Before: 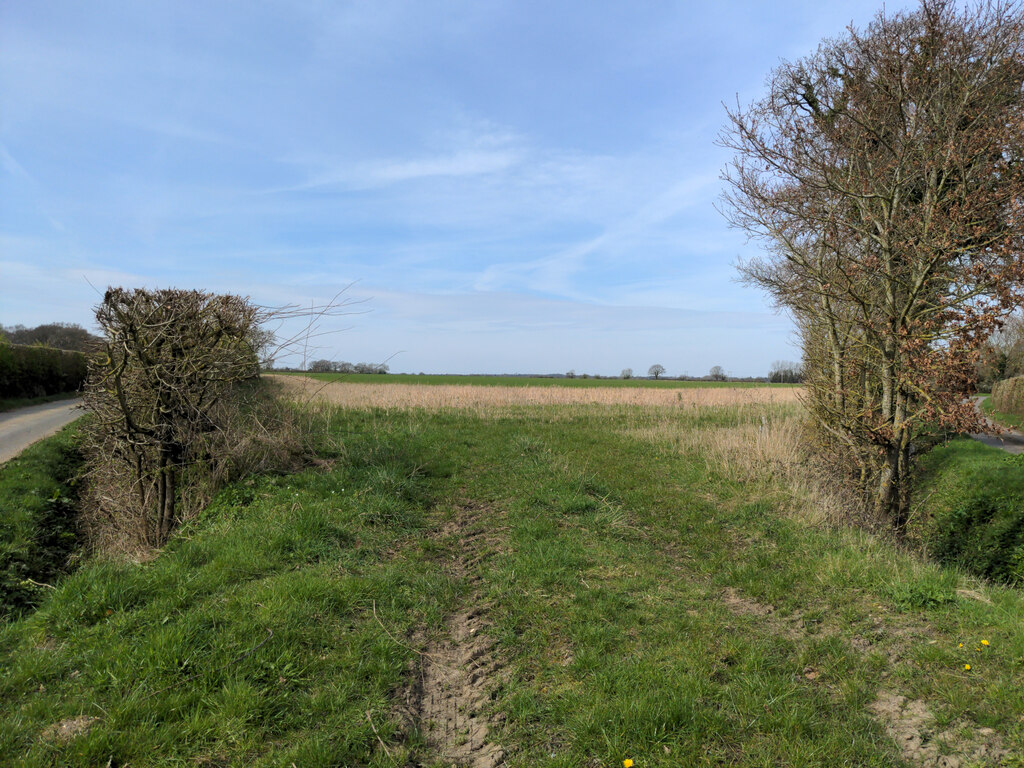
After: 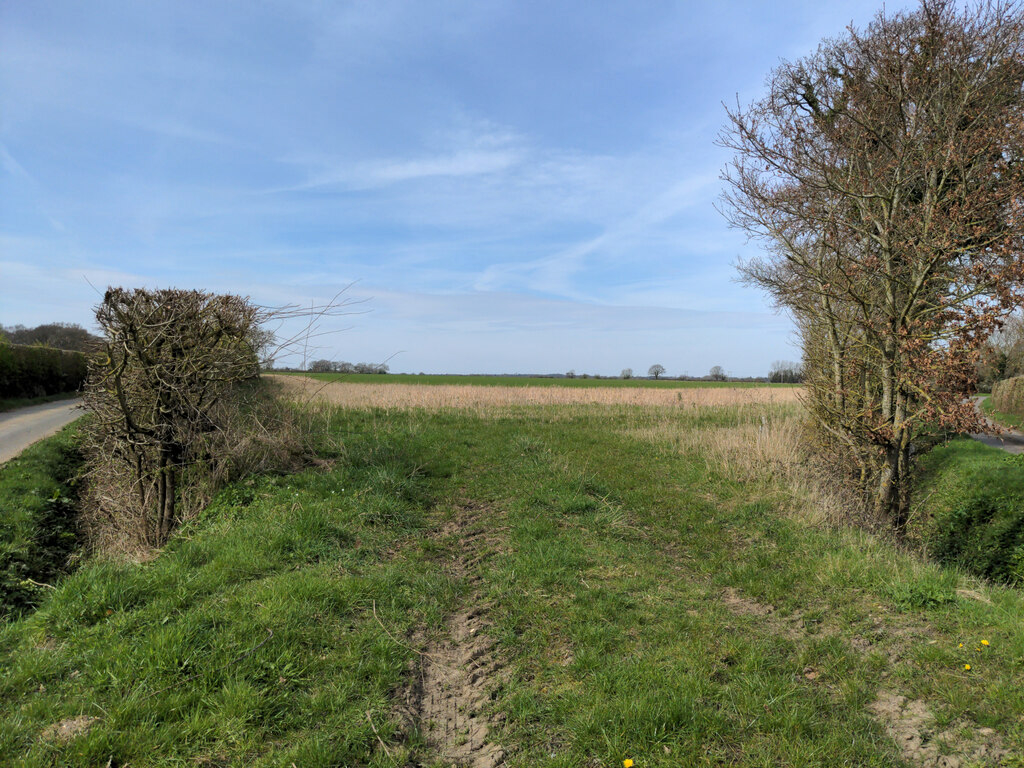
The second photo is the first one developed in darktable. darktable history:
shadows and highlights: shadows 49.14, highlights -41.51, soften with gaussian
